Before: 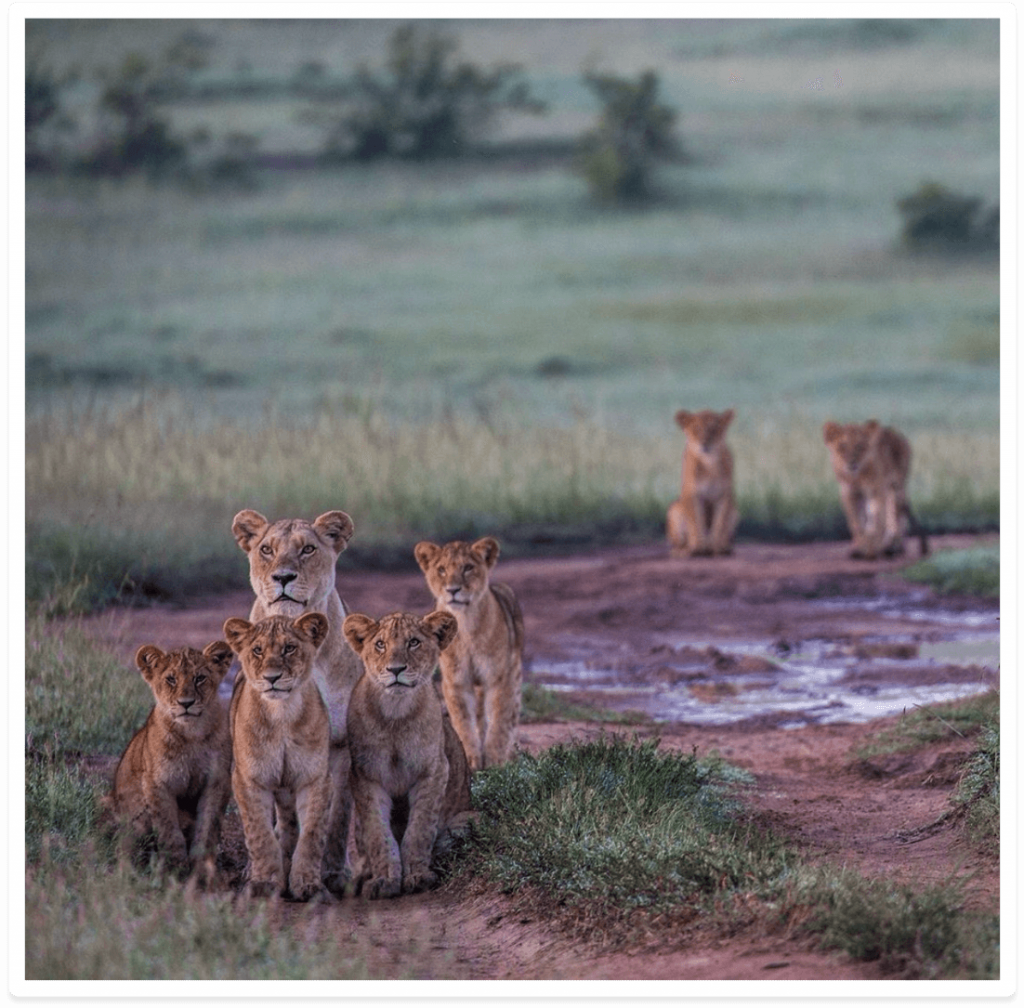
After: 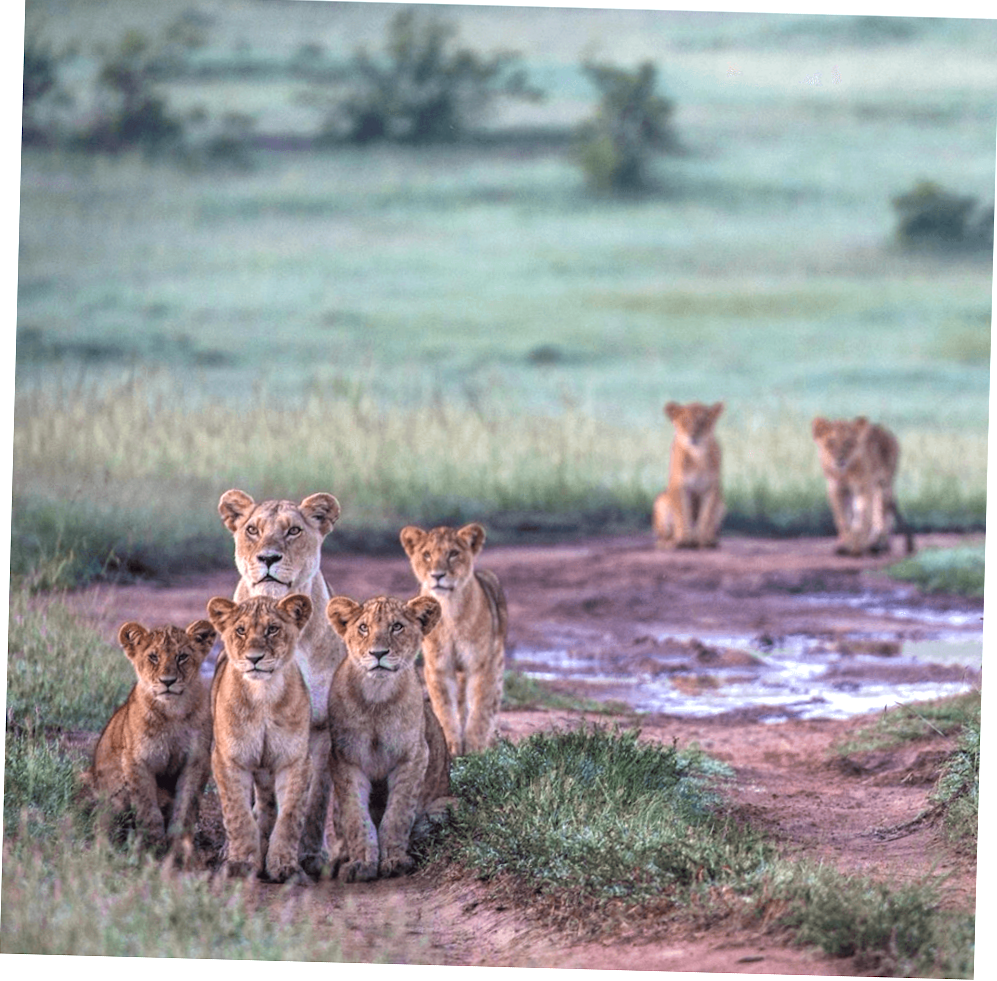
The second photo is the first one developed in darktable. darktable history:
crop and rotate: angle -1.55°
color calibration: illuminant Planckian (black body), x 0.351, y 0.353, temperature 4827.04 K
exposure: black level correction 0, exposure 1.03 EV, compensate highlight preservation false
